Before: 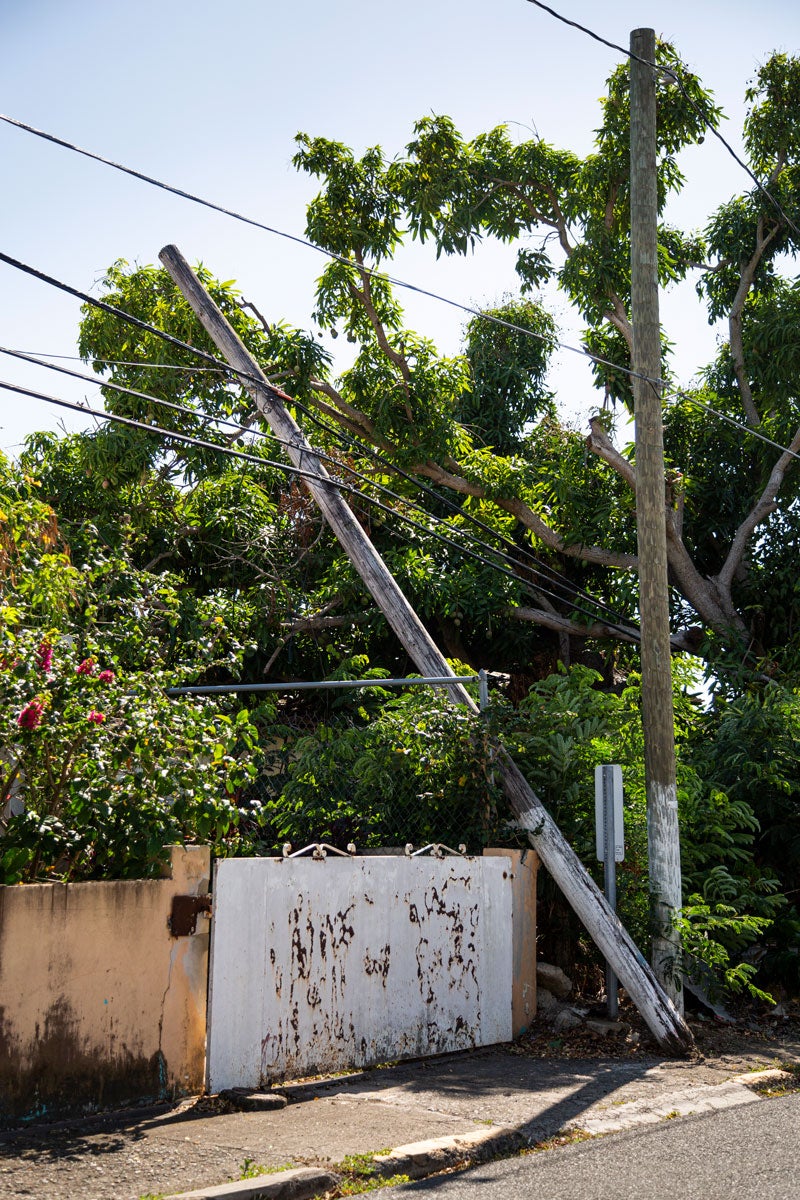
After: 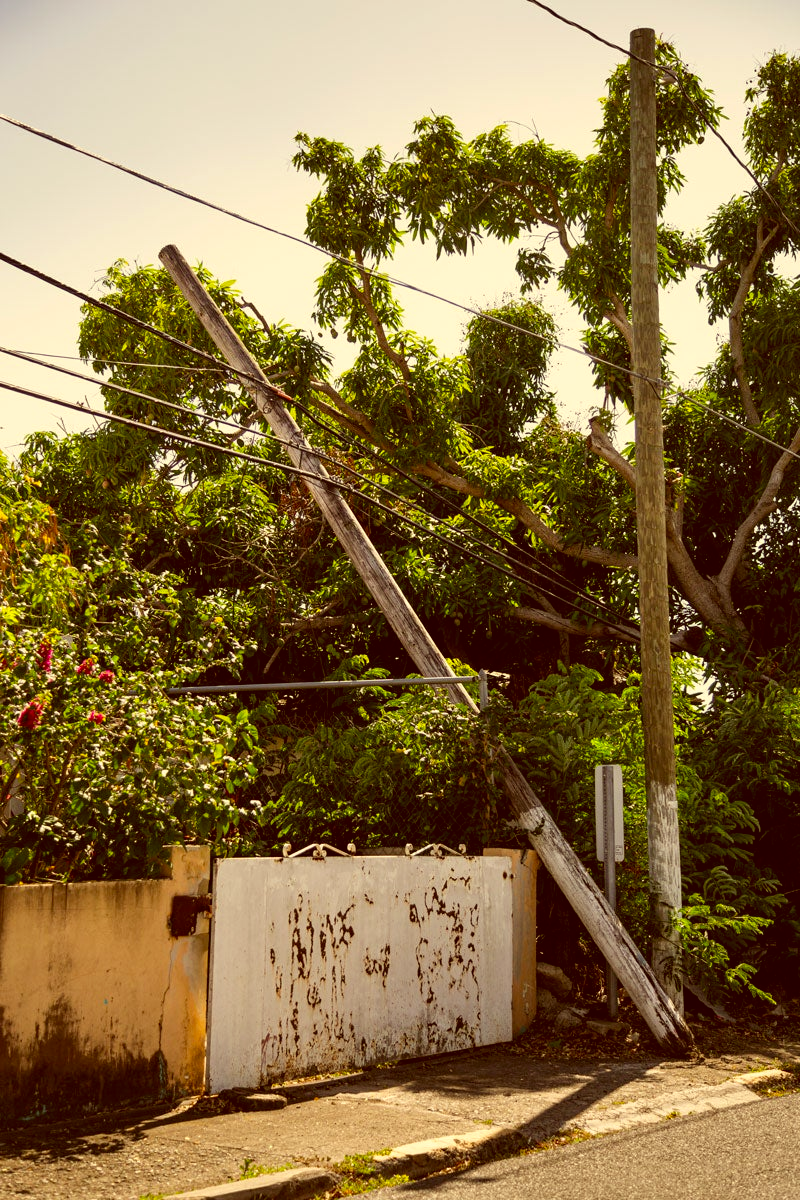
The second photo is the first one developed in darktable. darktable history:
color correction: highlights a* 1.17, highlights b* 24.8, shadows a* 15.4, shadows b* 24.63
